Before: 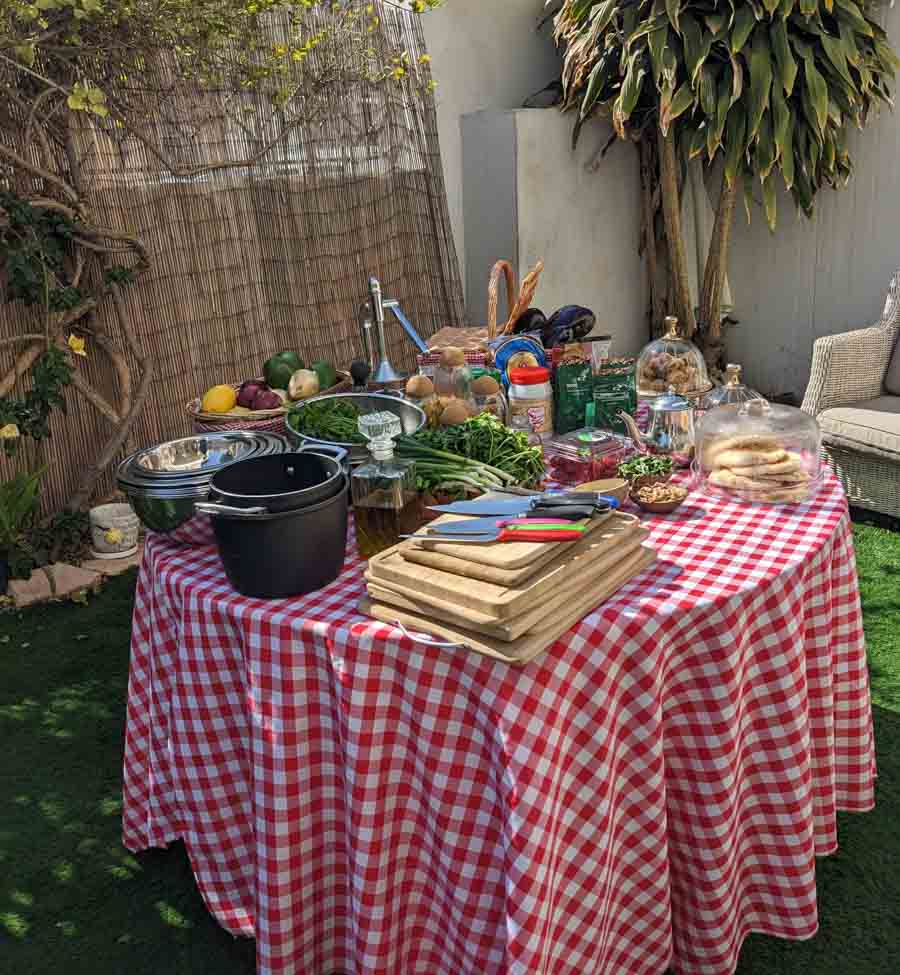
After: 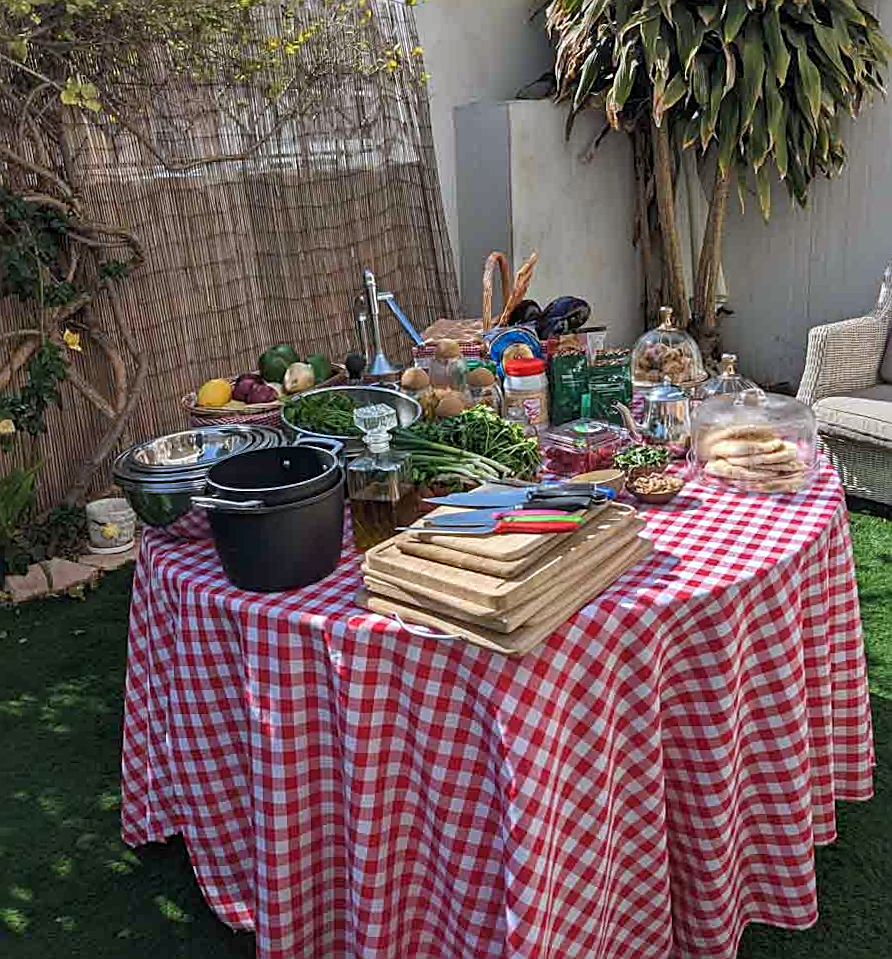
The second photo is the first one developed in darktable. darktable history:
color correction: highlights a* -0.772, highlights b* -8.92
rotate and perspective: rotation -0.45°, automatic cropping original format, crop left 0.008, crop right 0.992, crop top 0.012, crop bottom 0.988
sharpen: on, module defaults
